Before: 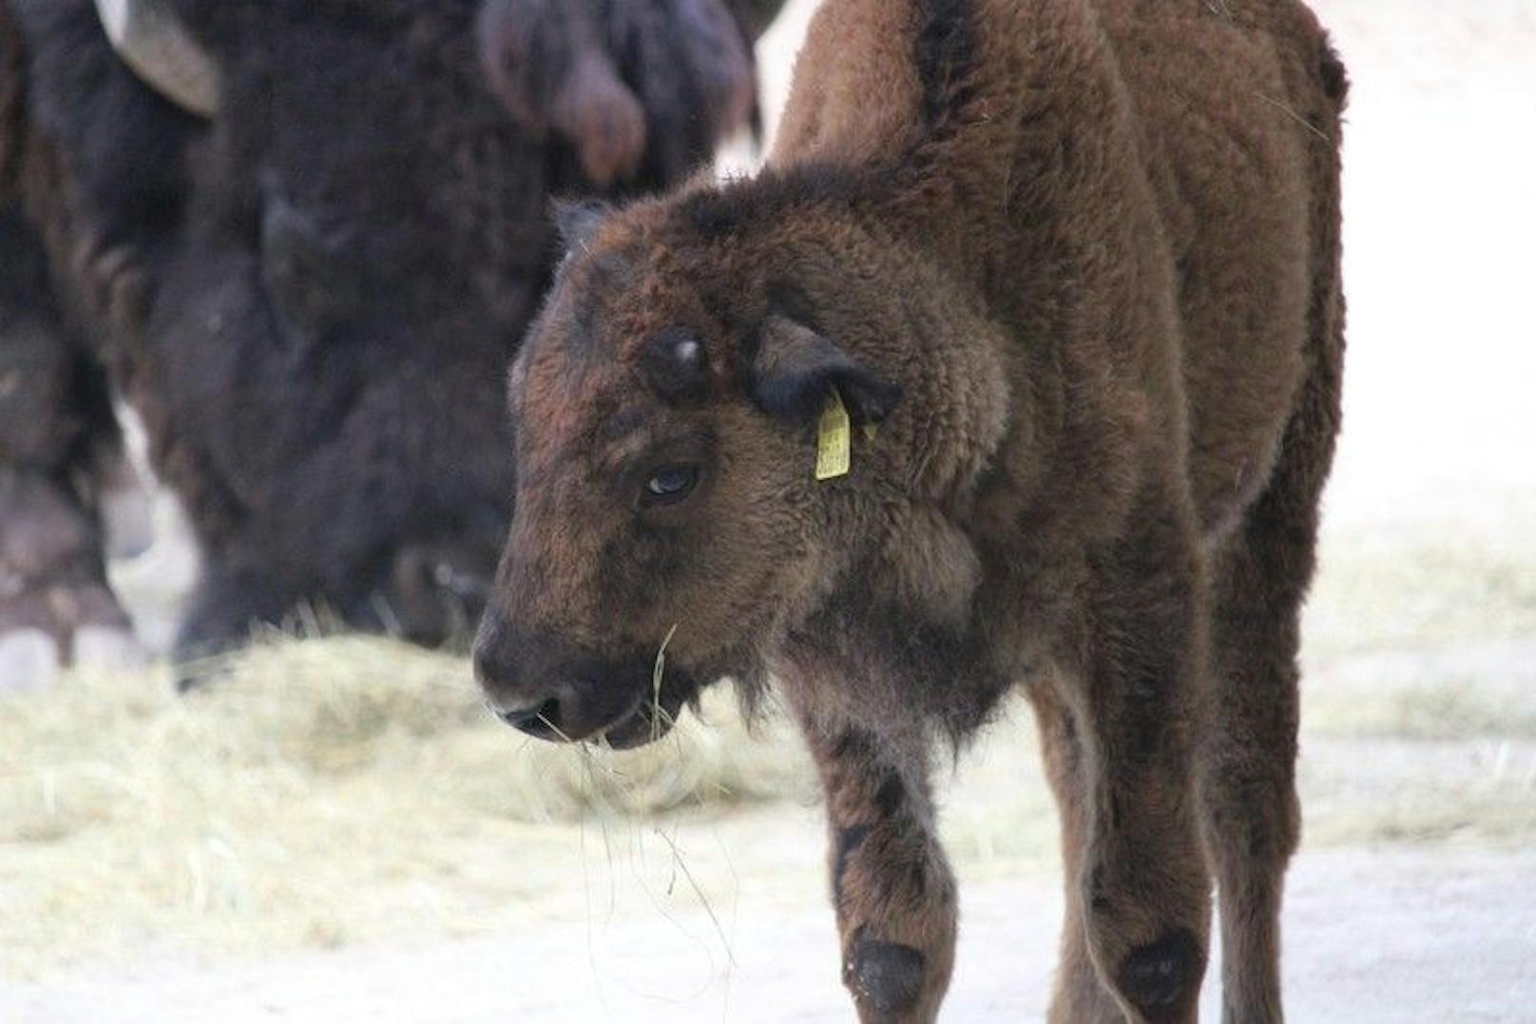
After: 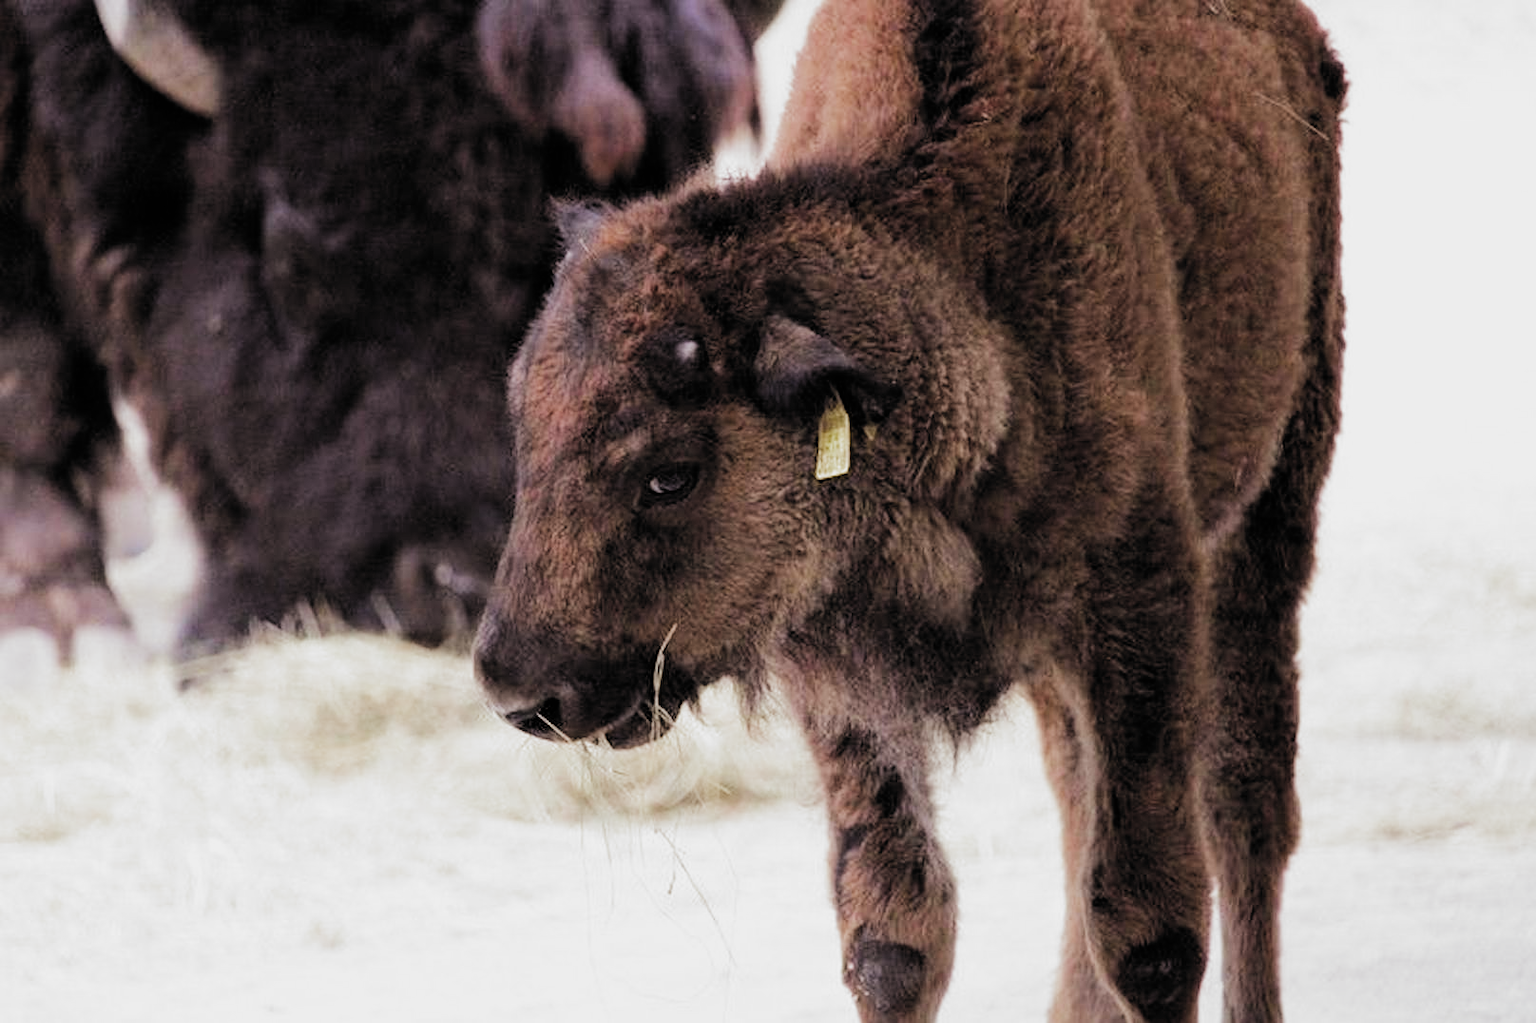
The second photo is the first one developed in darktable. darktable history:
filmic rgb: black relative exposure -5.06 EV, white relative exposure 3.96 EV, hardness 2.89, contrast 1.412, highlights saturation mix -29.98%, add noise in highlights 0, color science v3 (2019), use custom middle-gray values true, iterations of high-quality reconstruction 0, contrast in highlights soft
sharpen: amount 0.212
color balance rgb: power › chroma 1.552%, power › hue 27.32°, linear chroma grading › global chroma -15.665%, perceptual saturation grading › global saturation 29.825%, perceptual brilliance grading › mid-tones 9.696%, perceptual brilliance grading › shadows 15.196%
